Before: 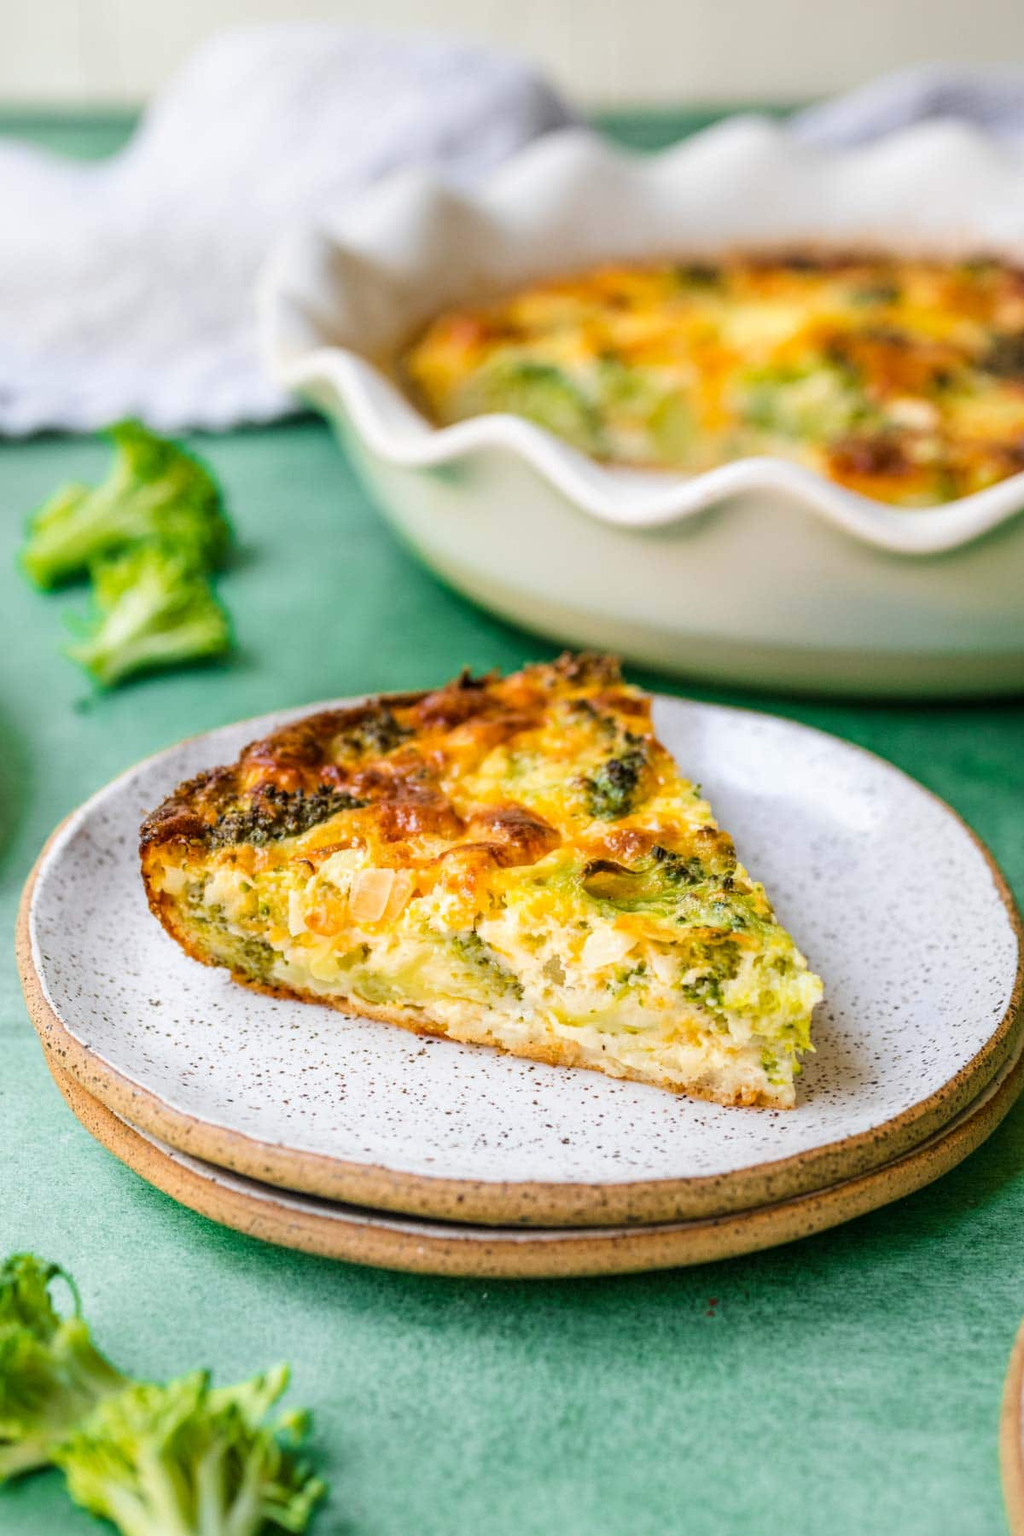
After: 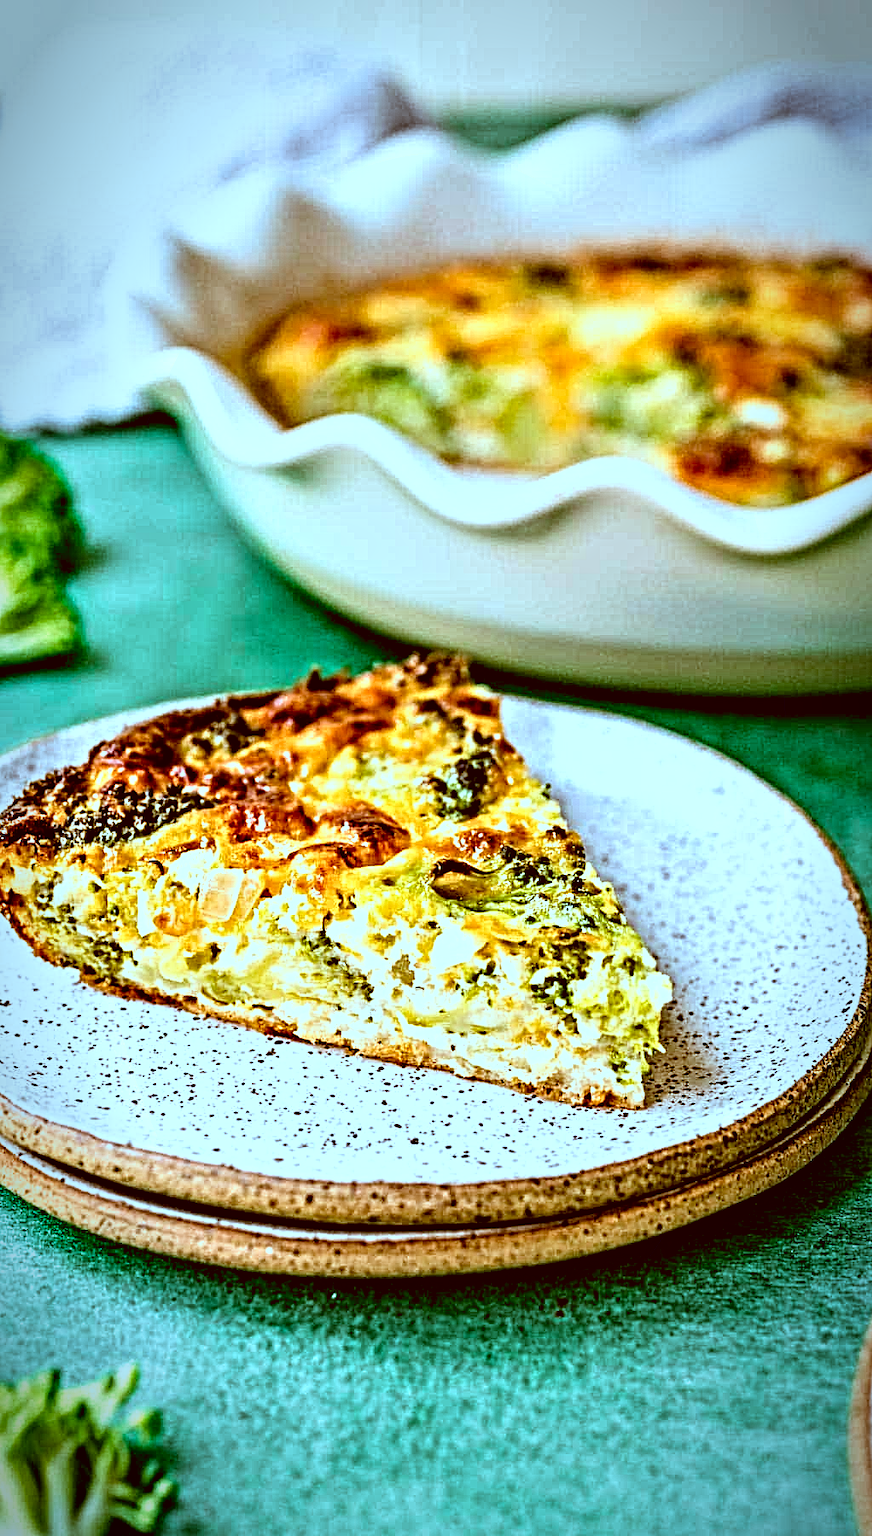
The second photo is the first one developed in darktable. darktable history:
color correction: highlights a* -14.38, highlights b* -16.84, shadows a* 10.82, shadows b* 28.96
color calibration: illuminant as shot in camera, x 0.358, y 0.373, temperature 4628.91 K
contrast equalizer: y [[0.406, 0.494, 0.589, 0.753, 0.877, 0.999], [0.5 ×6], [0.5 ×6], [0 ×6], [0 ×6]]
tone curve: curves: ch0 [(0, 0) (0.003, 0) (0.011, 0.001) (0.025, 0.003) (0.044, 0.004) (0.069, 0.007) (0.1, 0.01) (0.136, 0.033) (0.177, 0.082) (0.224, 0.141) (0.277, 0.208) (0.335, 0.282) (0.399, 0.363) (0.468, 0.451) (0.543, 0.545) (0.623, 0.647) (0.709, 0.756) (0.801, 0.87) (0.898, 0.972) (1, 1)], preserve colors none
crop and rotate: left 14.766%
vignetting: brightness -0.592, saturation 0.003, automatic ratio true, unbound false
